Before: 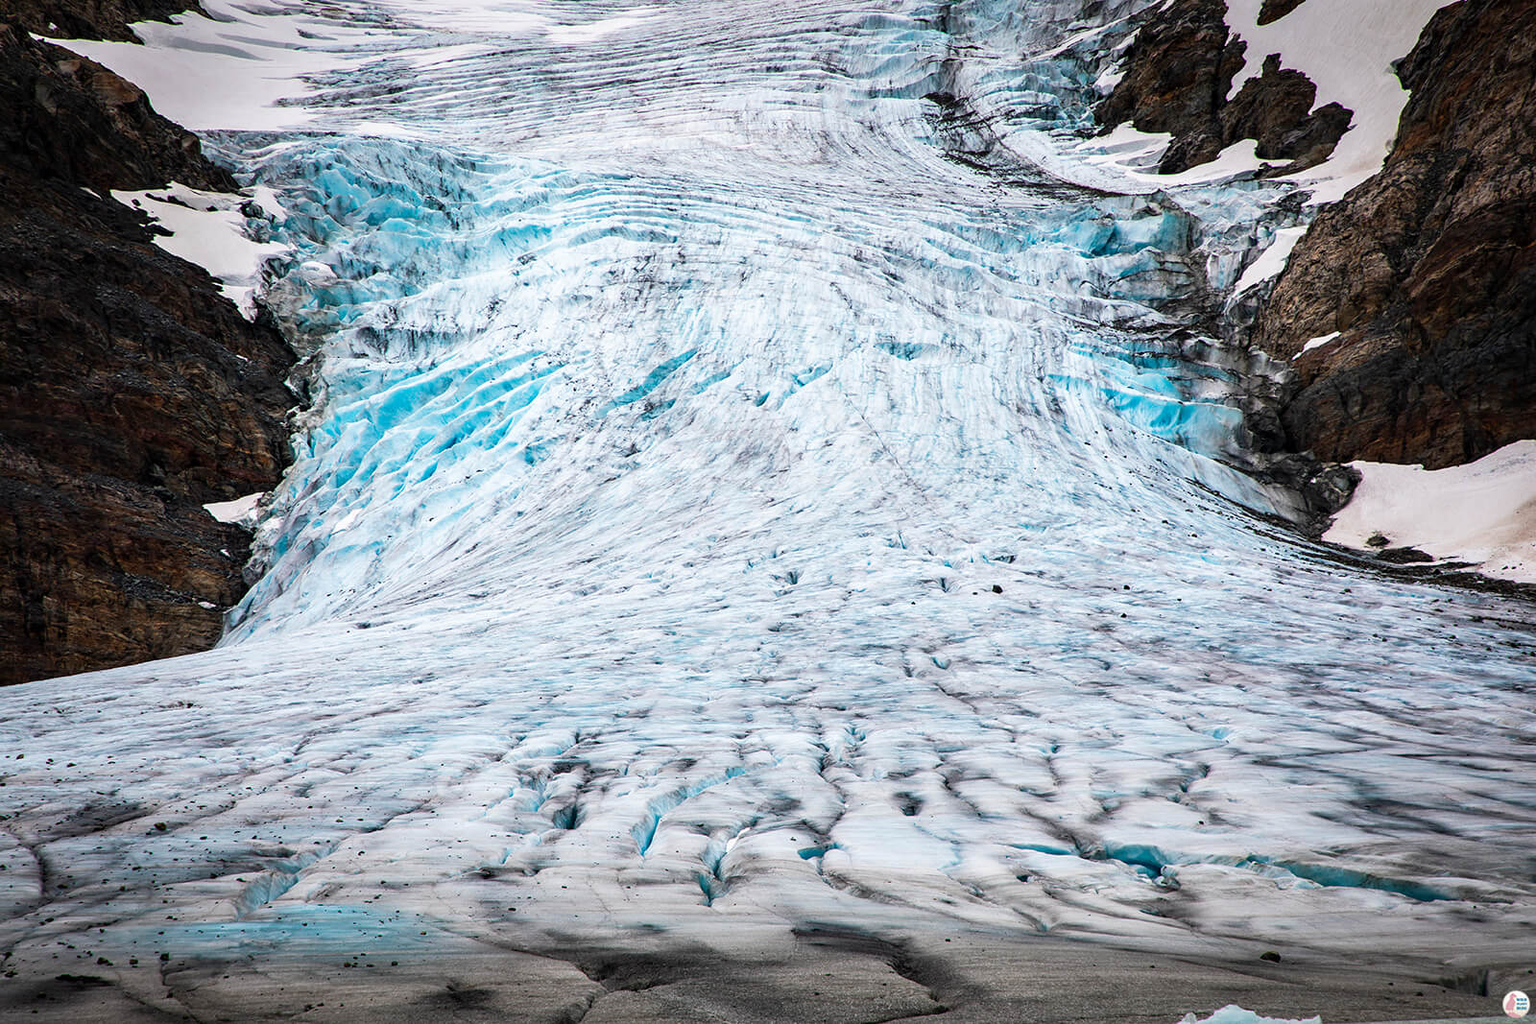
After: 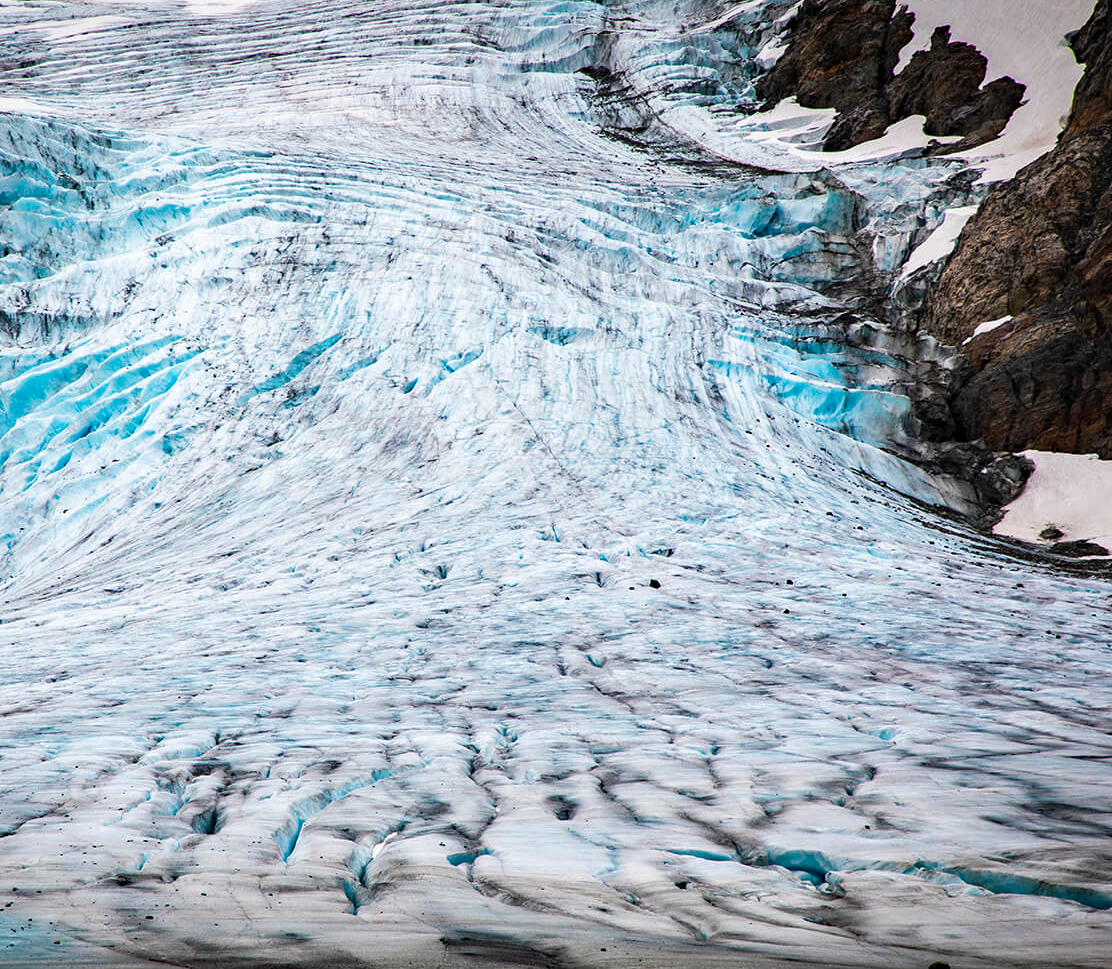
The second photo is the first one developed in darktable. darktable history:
crop and rotate: left 24.034%, top 2.838%, right 6.406%, bottom 6.299%
haze removal: compatibility mode true, adaptive false
